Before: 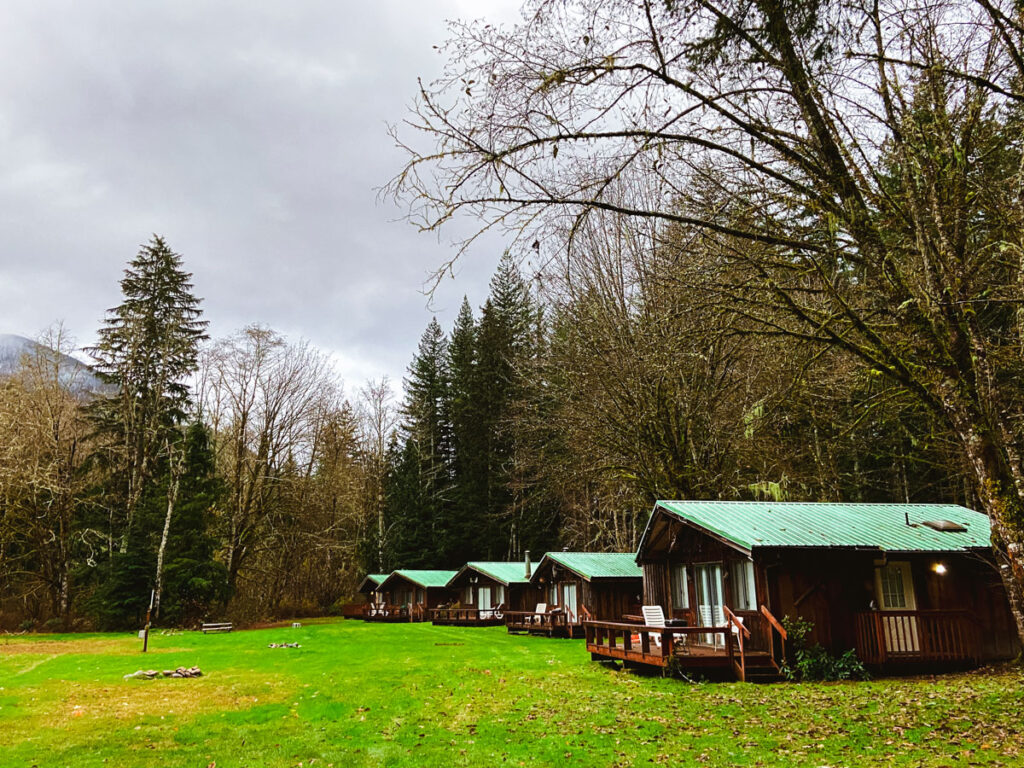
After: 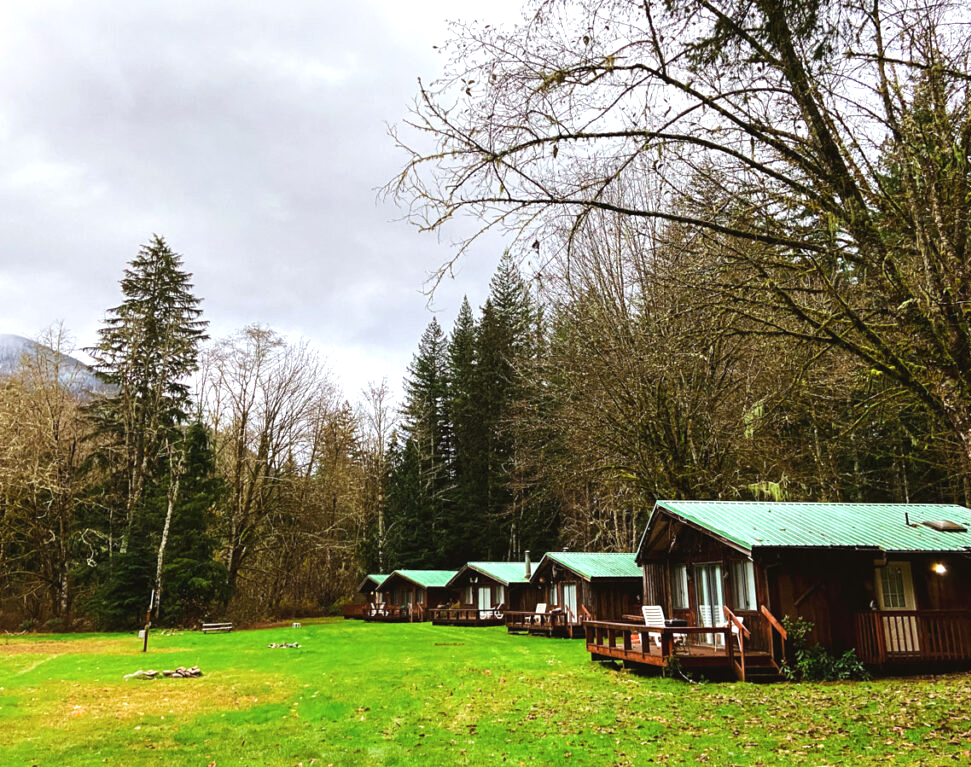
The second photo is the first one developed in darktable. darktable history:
exposure: exposure 0.367 EV, compensate highlight preservation false
crop and rotate: right 5.167%
contrast brightness saturation: saturation -0.05
